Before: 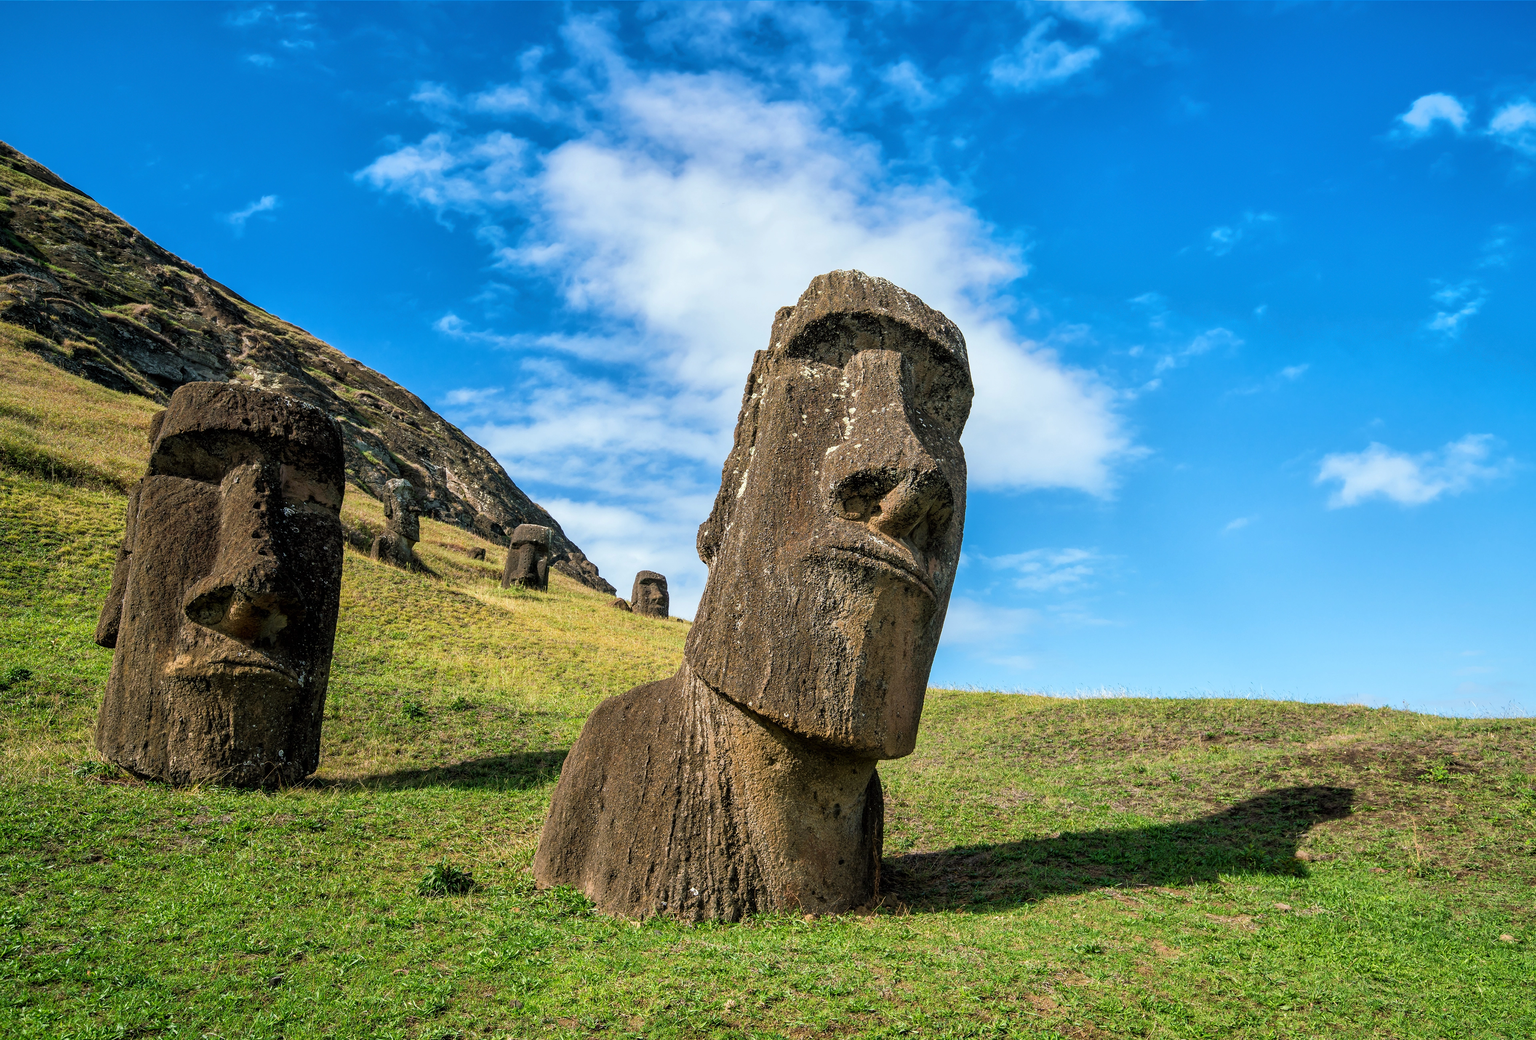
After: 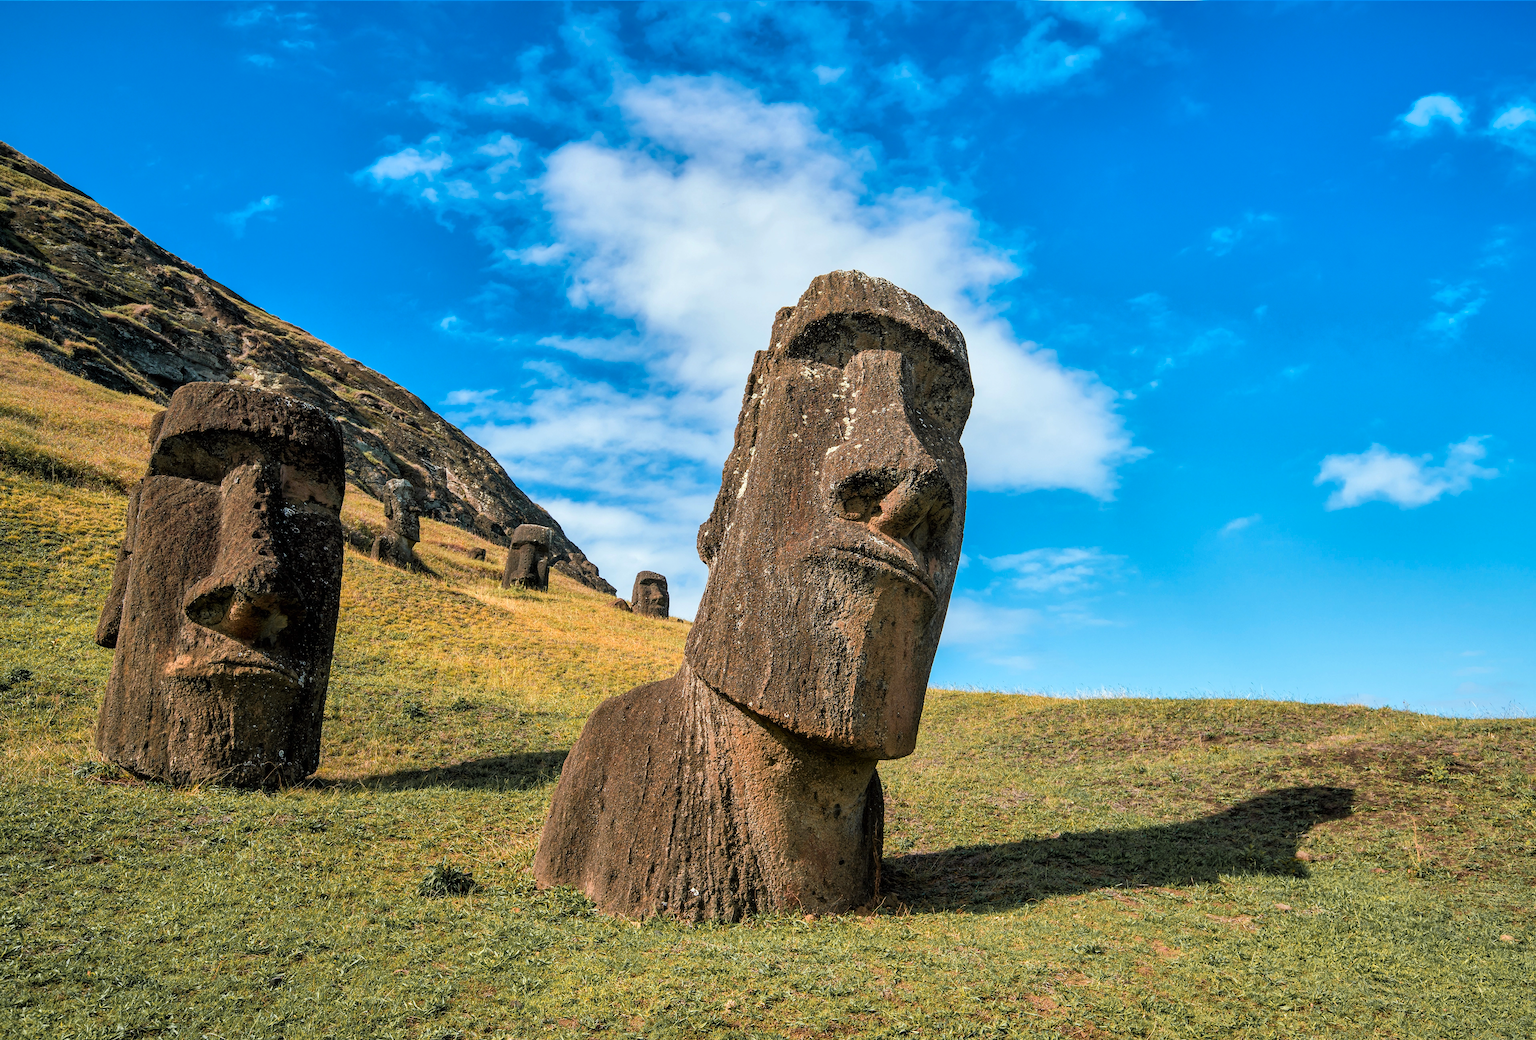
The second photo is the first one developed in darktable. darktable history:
color zones: curves: ch1 [(0.263, 0.53) (0.376, 0.287) (0.487, 0.512) (0.748, 0.547) (1, 0.513)]; ch2 [(0.262, 0.45) (0.751, 0.477)], mix 31.98%
shadows and highlights: radius 264.75, soften with gaussian
